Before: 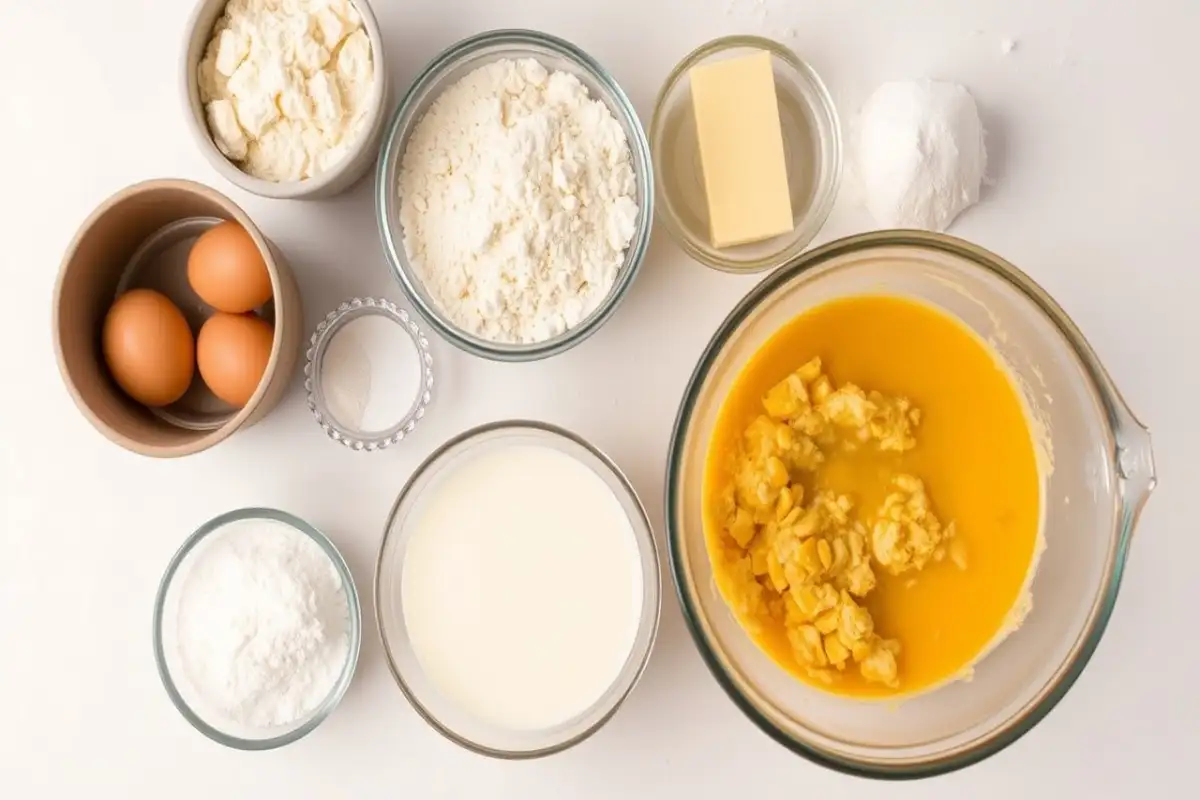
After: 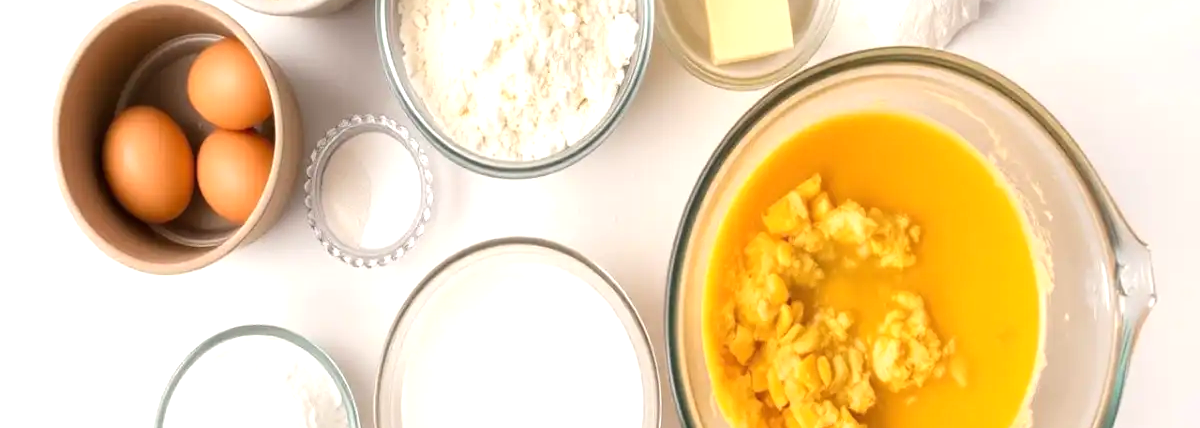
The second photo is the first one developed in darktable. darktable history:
crop and rotate: top 23.043%, bottom 23.437%
exposure: black level correction 0, exposure 0.5 EV, compensate highlight preservation false
